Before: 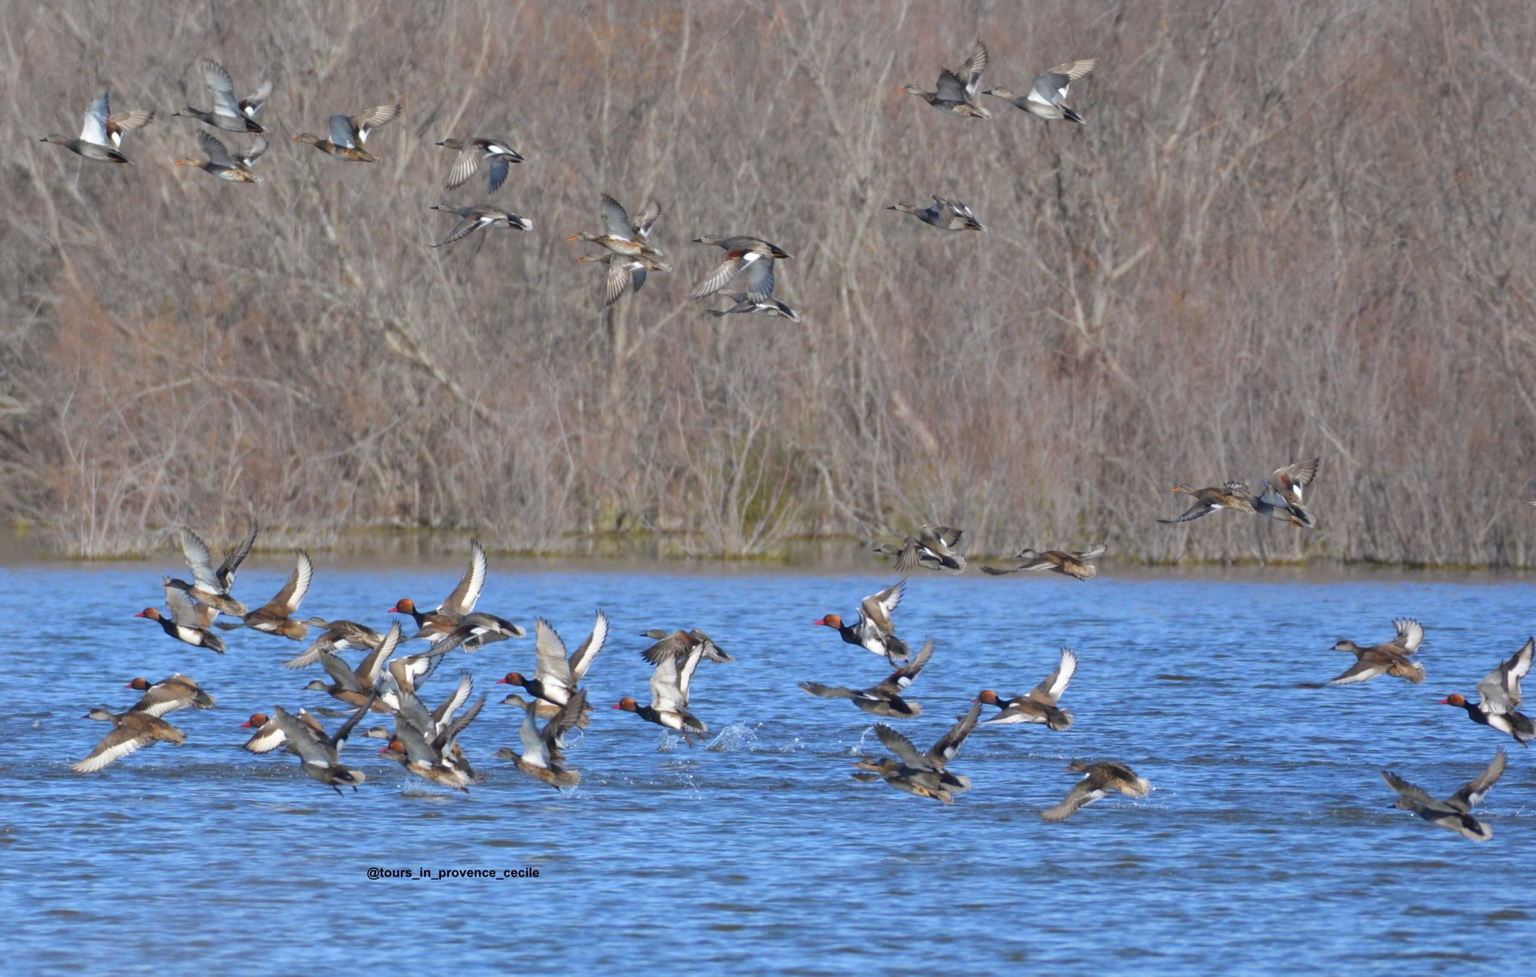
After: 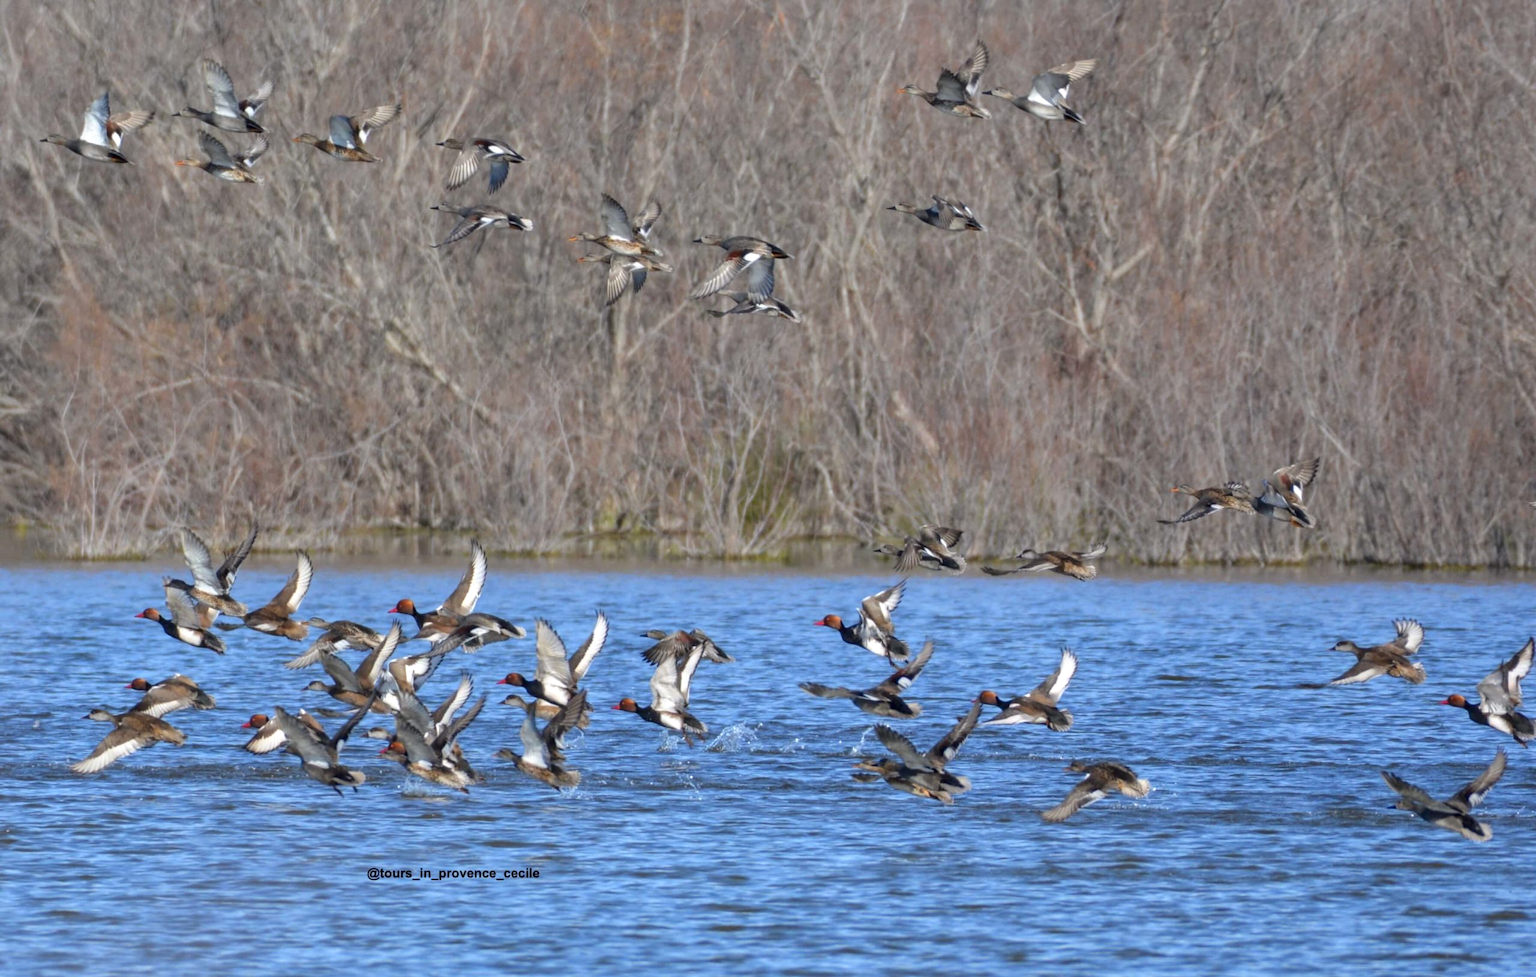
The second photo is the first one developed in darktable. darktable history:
local contrast: detail 130%
